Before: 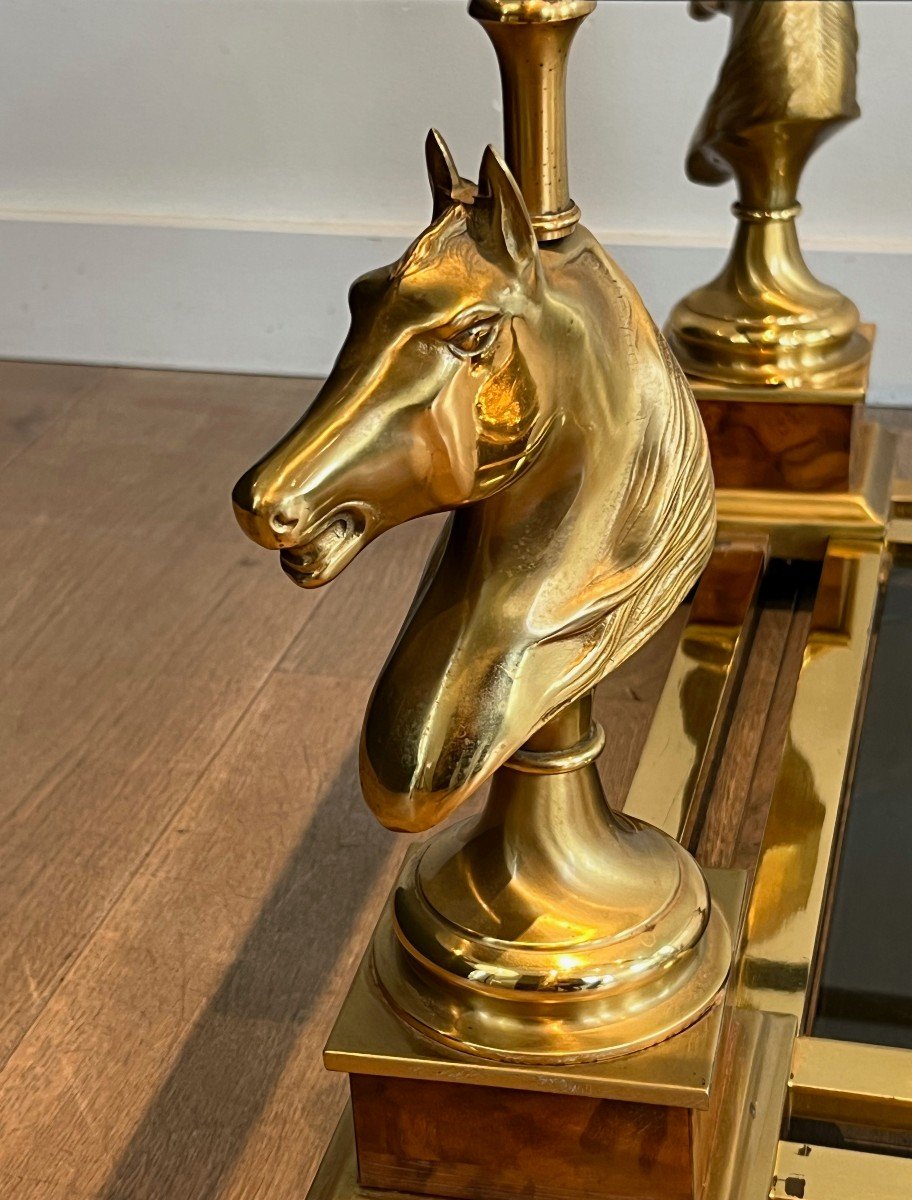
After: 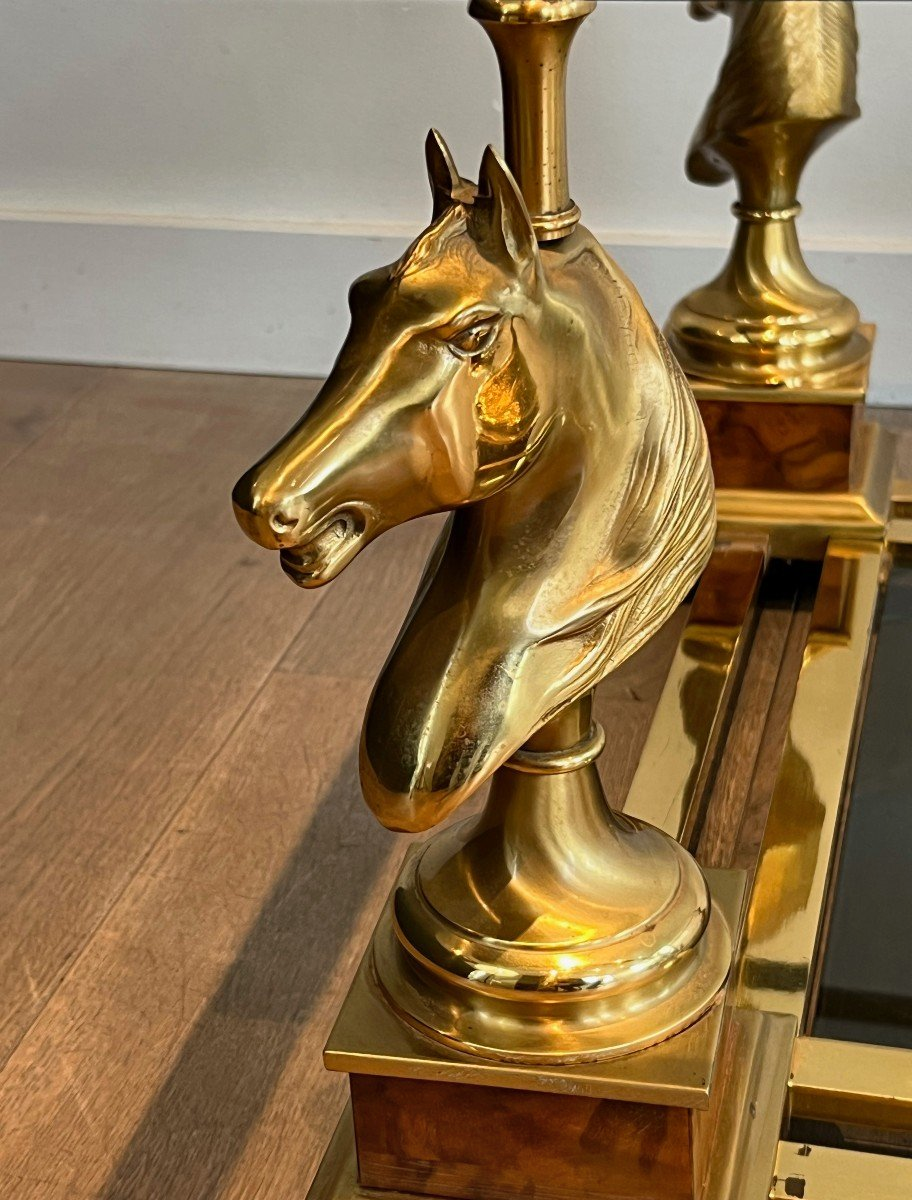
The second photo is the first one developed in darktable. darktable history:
shadows and highlights: shadows 39.76, highlights -55.77, low approximation 0.01, soften with gaussian
